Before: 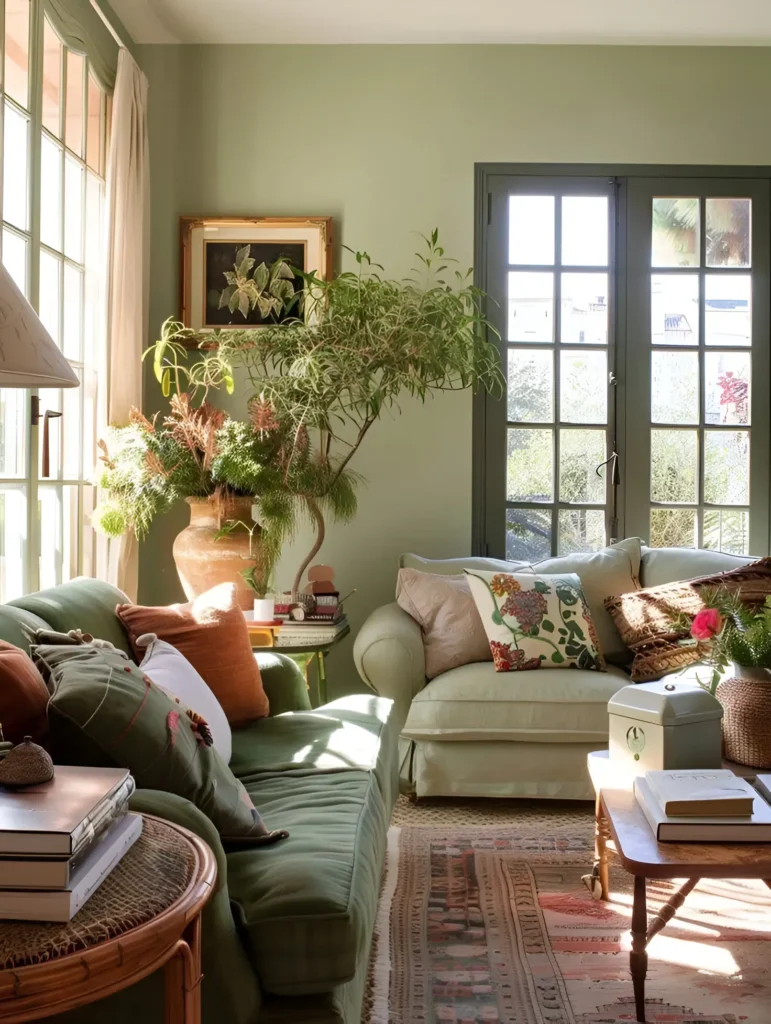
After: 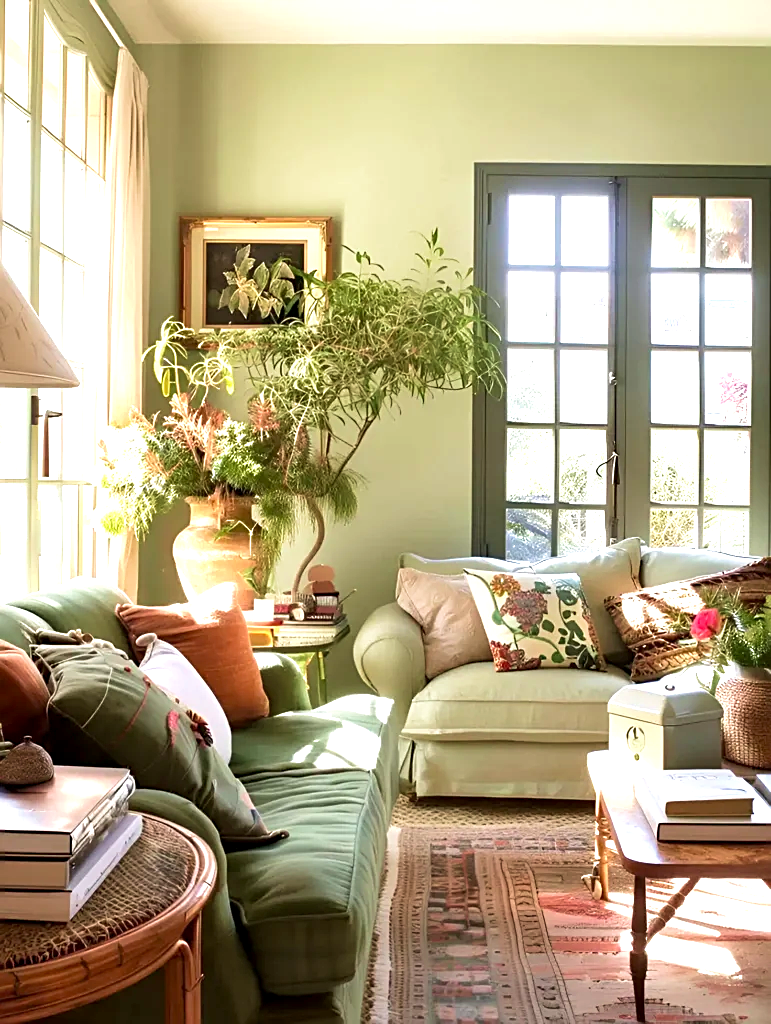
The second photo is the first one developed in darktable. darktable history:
sharpen: on, module defaults
exposure: black level correction 0.001, exposure 1 EV, compensate highlight preservation false
velvia: on, module defaults
